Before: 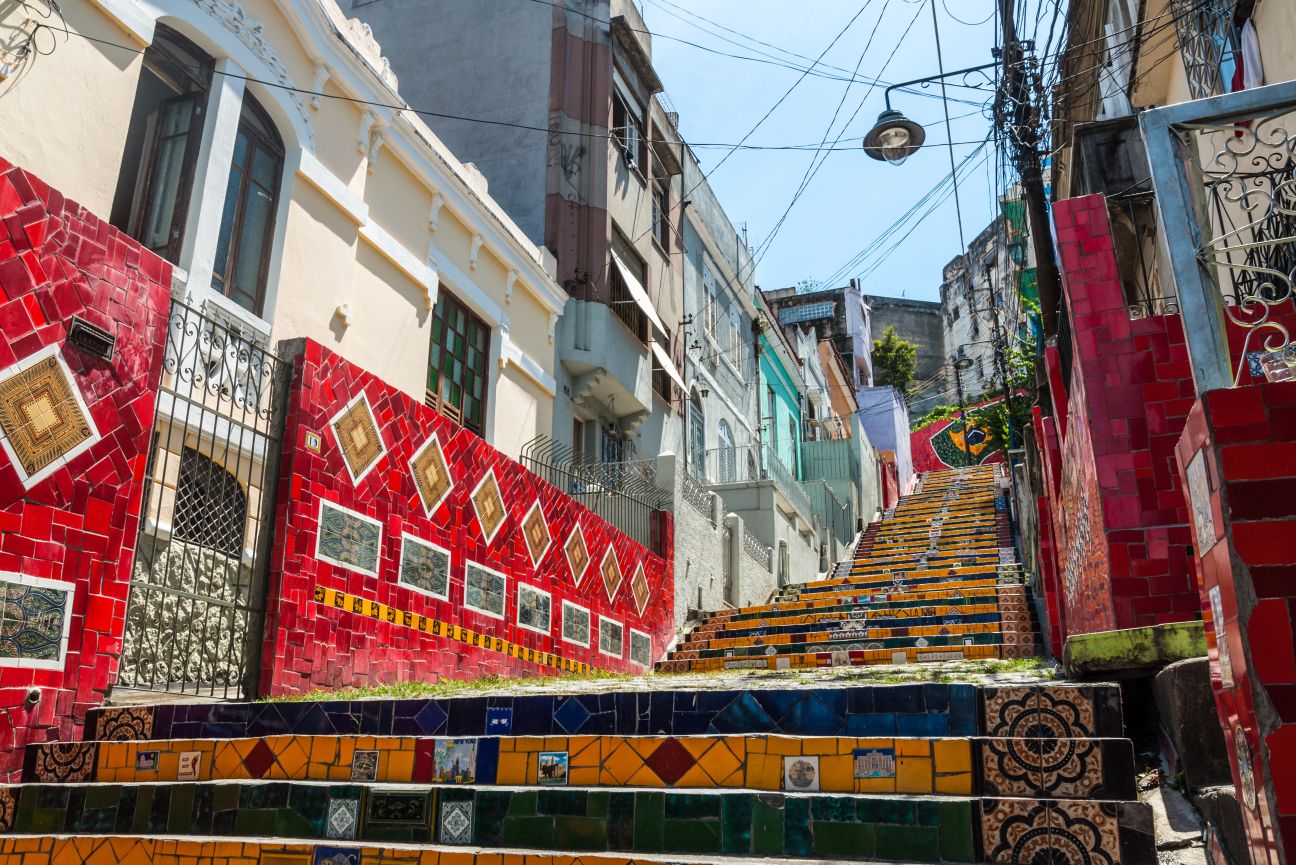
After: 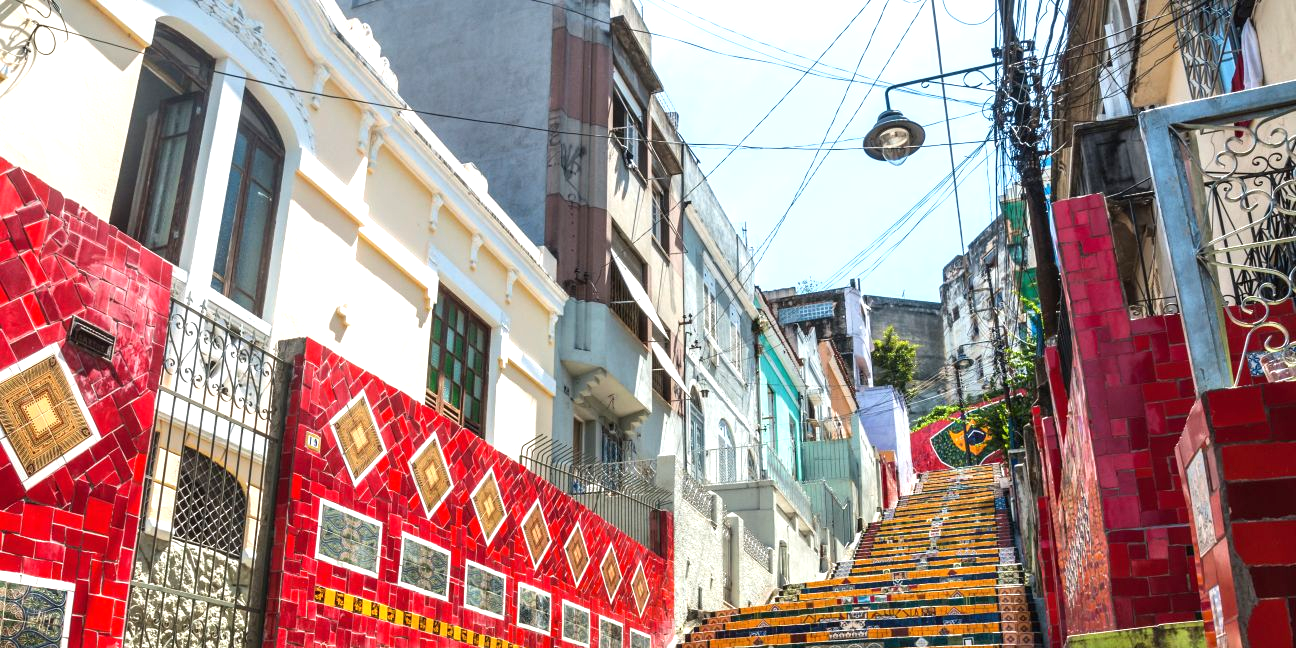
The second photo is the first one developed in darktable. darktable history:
crop: bottom 24.988%
exposure: black level correction 0, exposure 0.694 EV, compensate highlight preservation false
